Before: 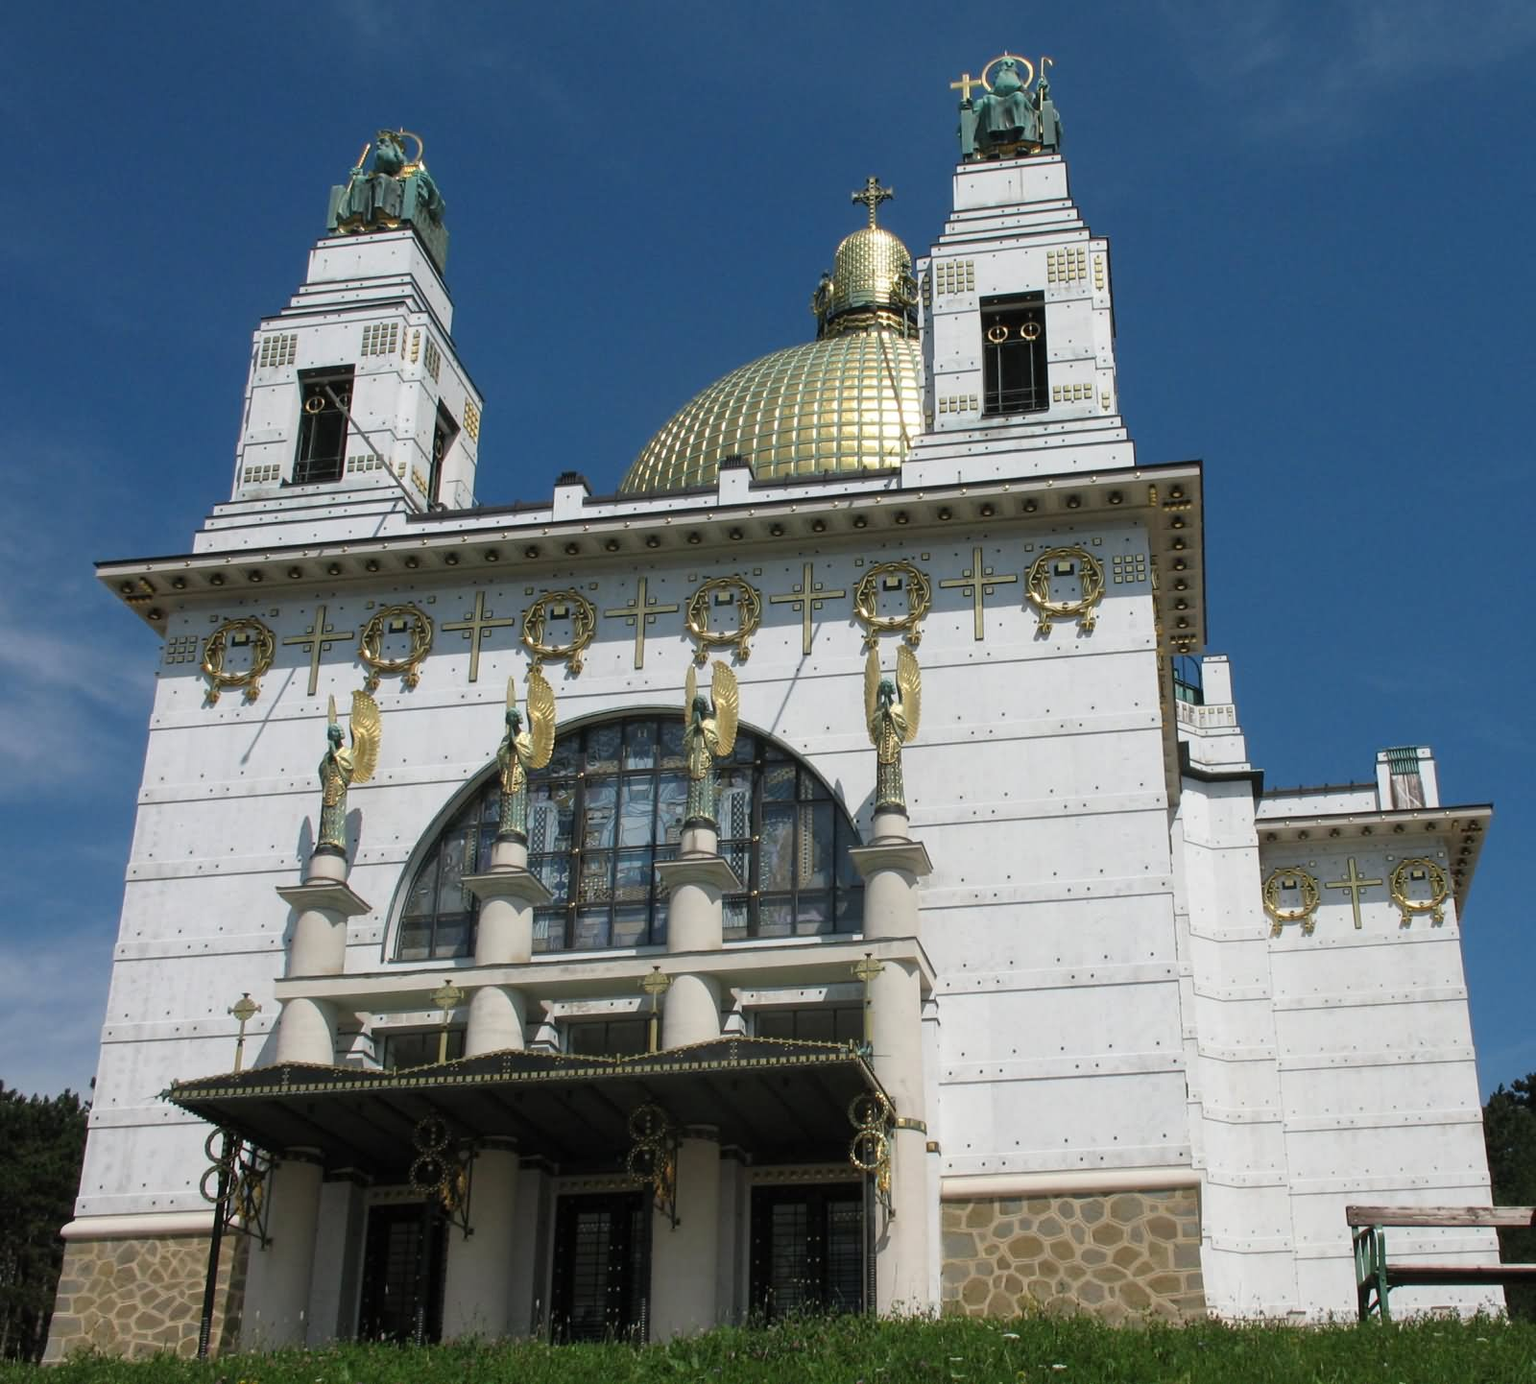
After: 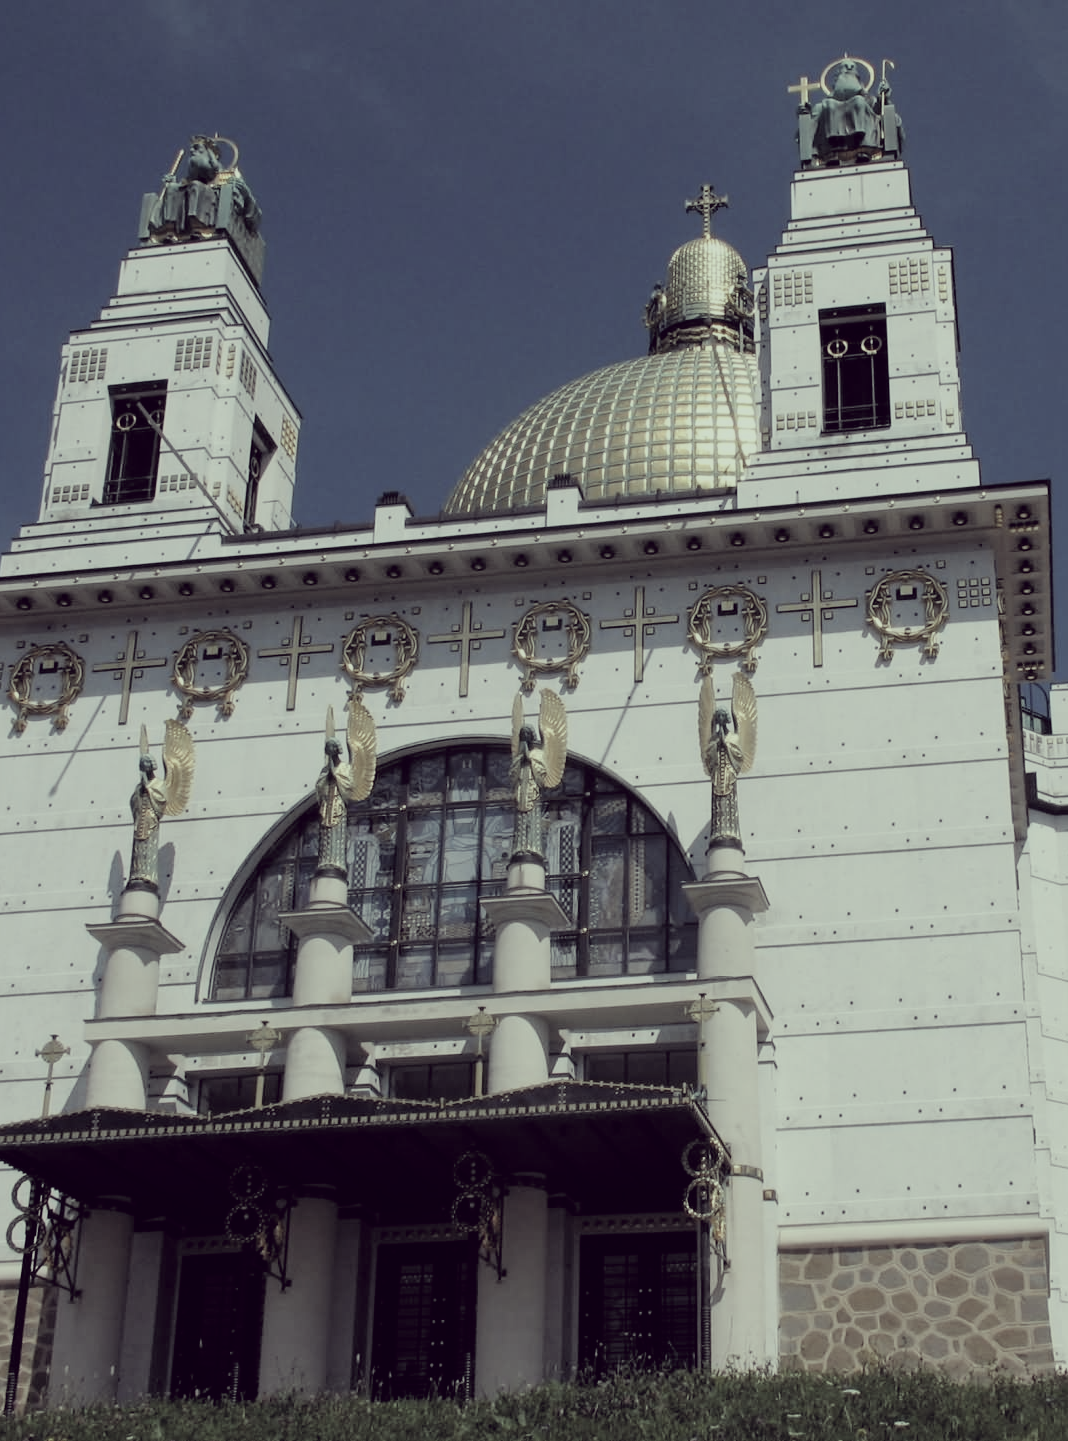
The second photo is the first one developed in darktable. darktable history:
crop and rotate: left 12.67%, right 20.561%
color correction: highlights a* -20.73, highlights b* 20.95, shadows a* 20.03, shadows b* -21, saturation 0.429
filmic rgb: black relative exposure -7.82 EV, white relative exposure 4.24 EV, hardness 3.85
